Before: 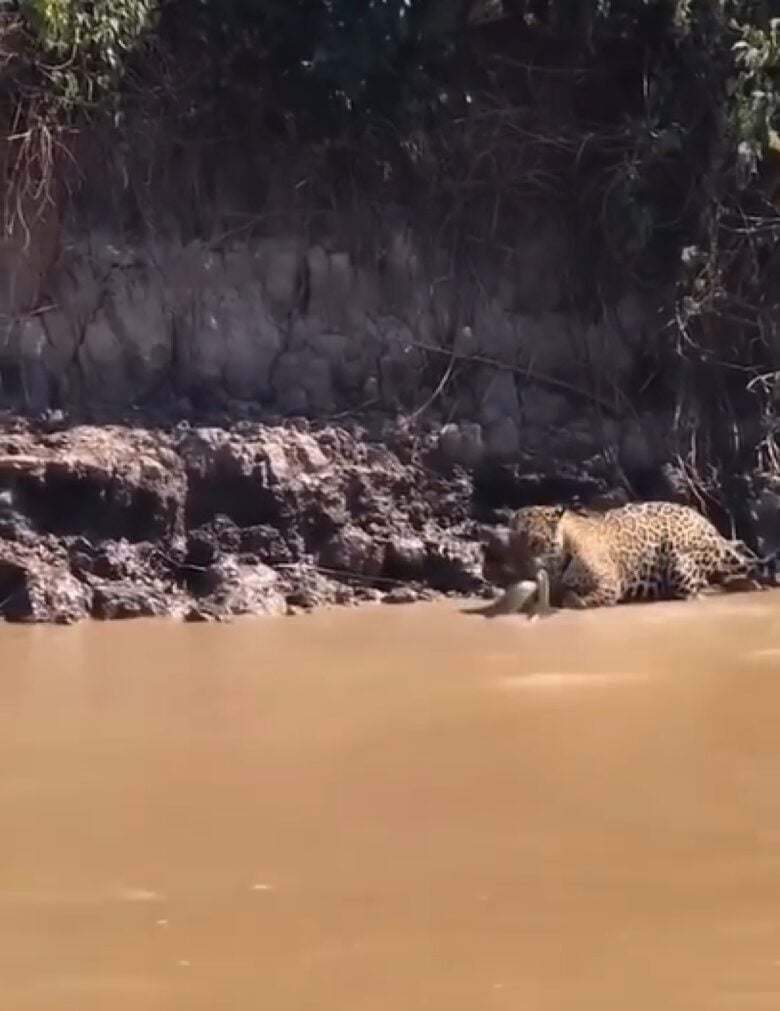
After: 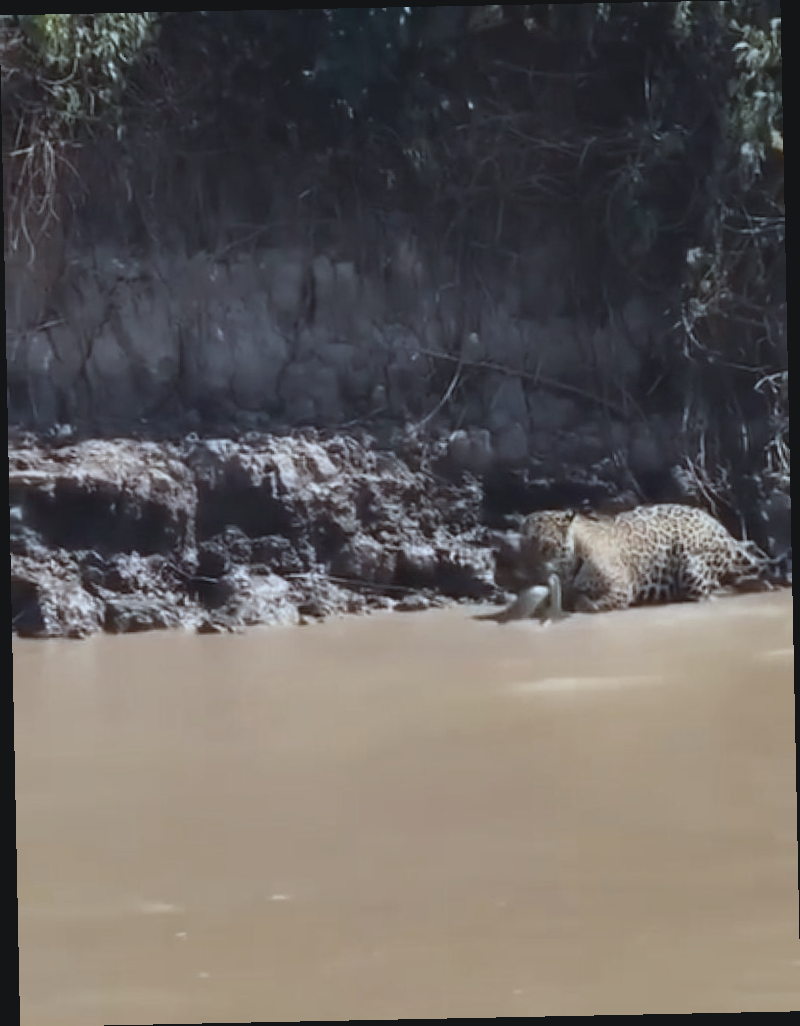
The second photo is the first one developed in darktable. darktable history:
contrast brightness saturation: contrast 0.06, brightness -0.01, saturation -0.23
rotate and perspective: rotation -1.17°, automatic cropping off
lowpass: radius 0.1, contrast 0.85, saturation 1.1, unbound 0
color balance rgb: perceptual saturation grading › global saturation 10%, global vibrance 10%
color correction: highlights a* -12.64, highlights b* -18.1, saturation 0.7
